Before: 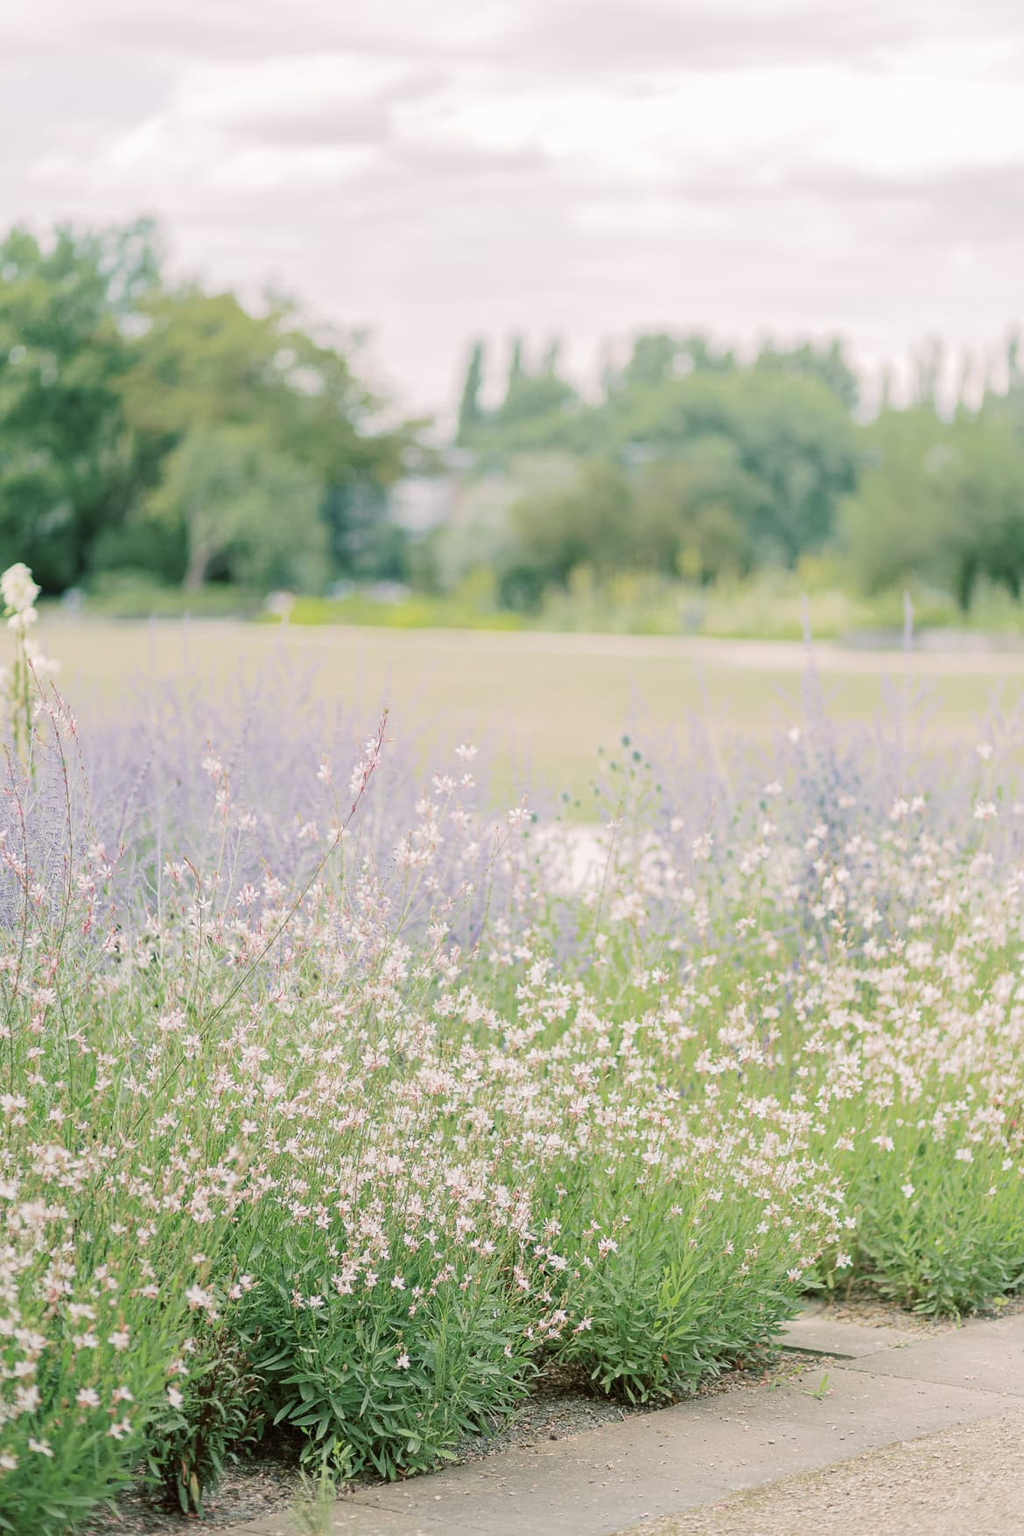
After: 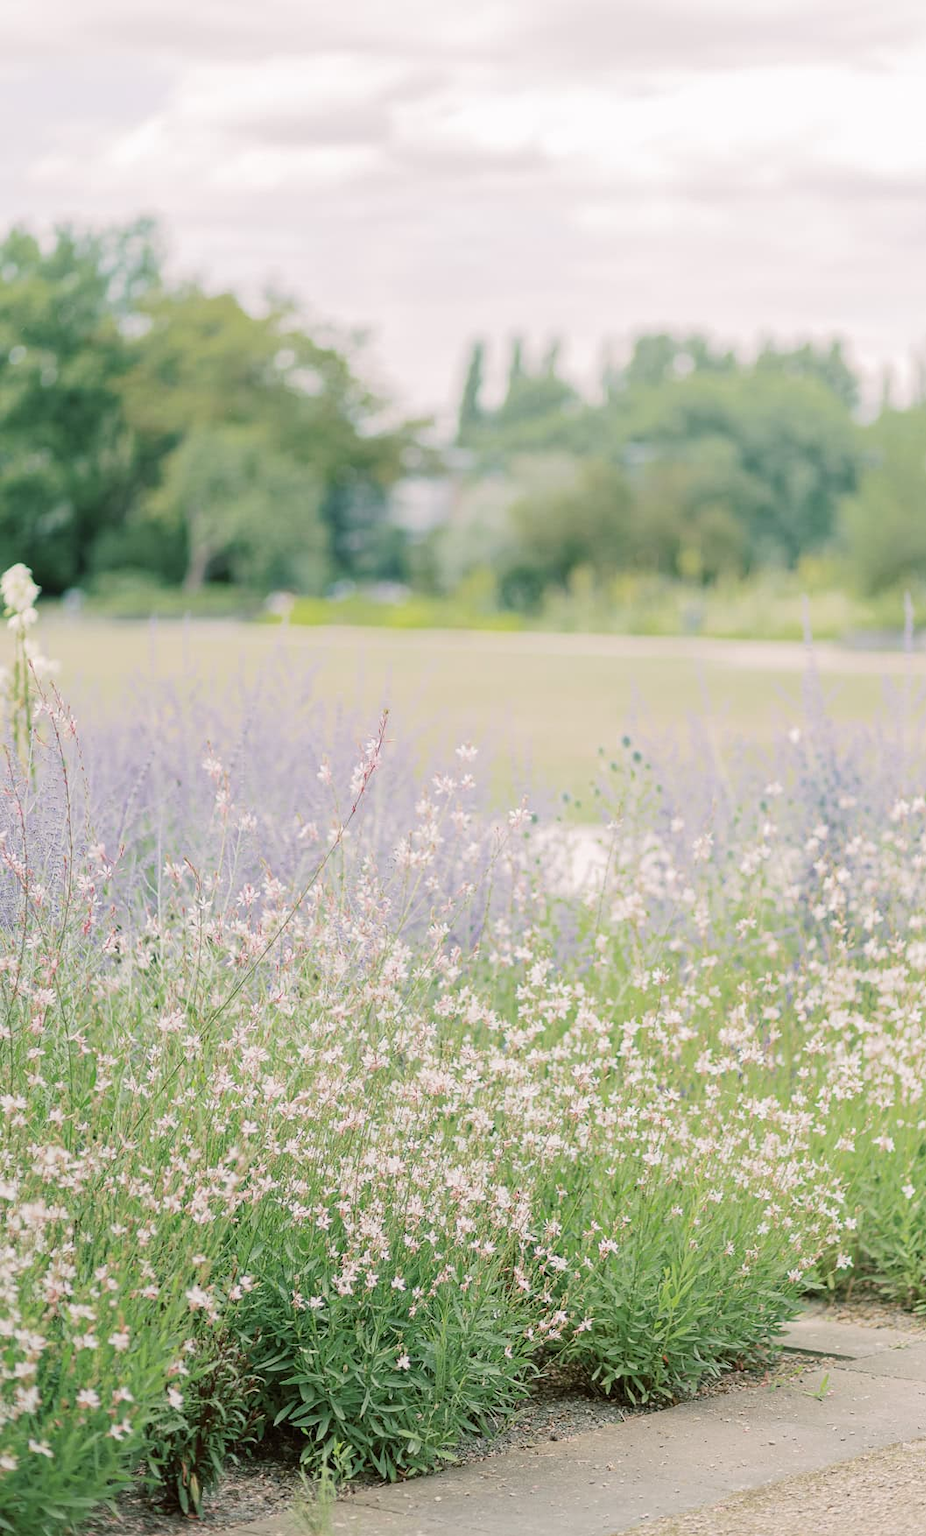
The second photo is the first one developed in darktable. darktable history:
crop: right 9.509%, bottom 0.031%
